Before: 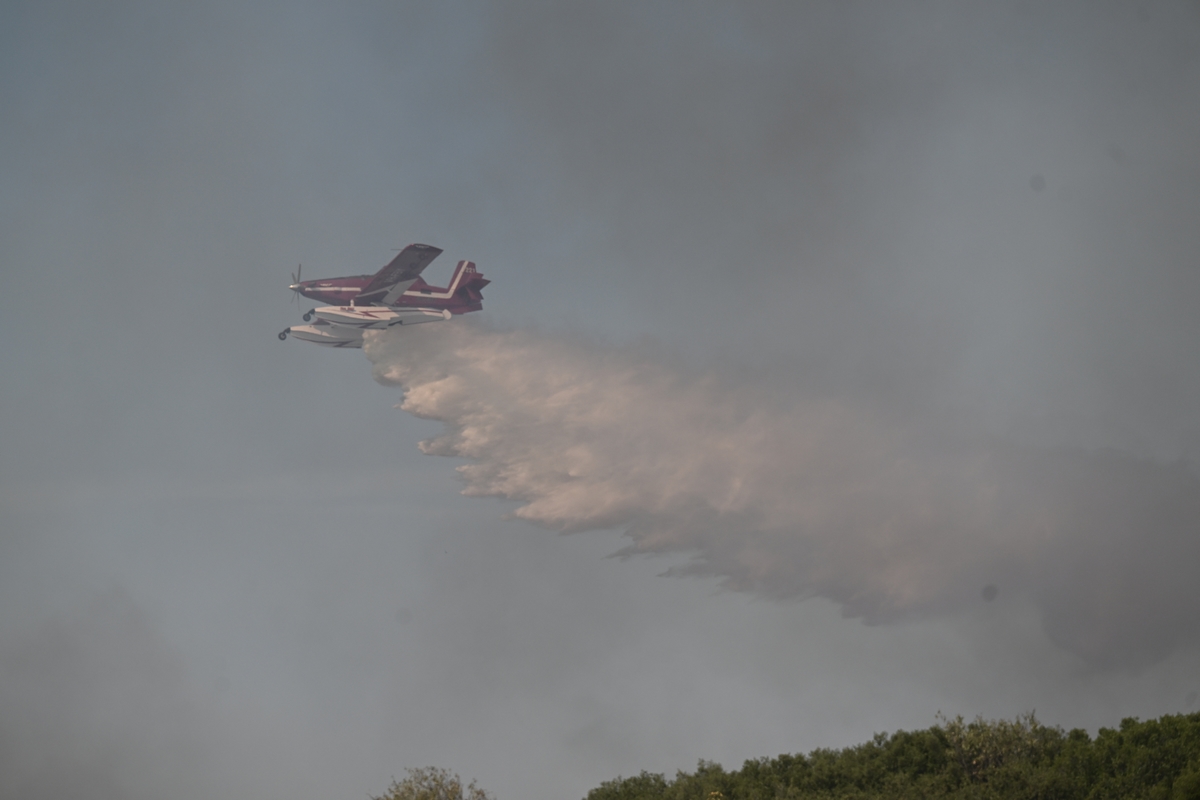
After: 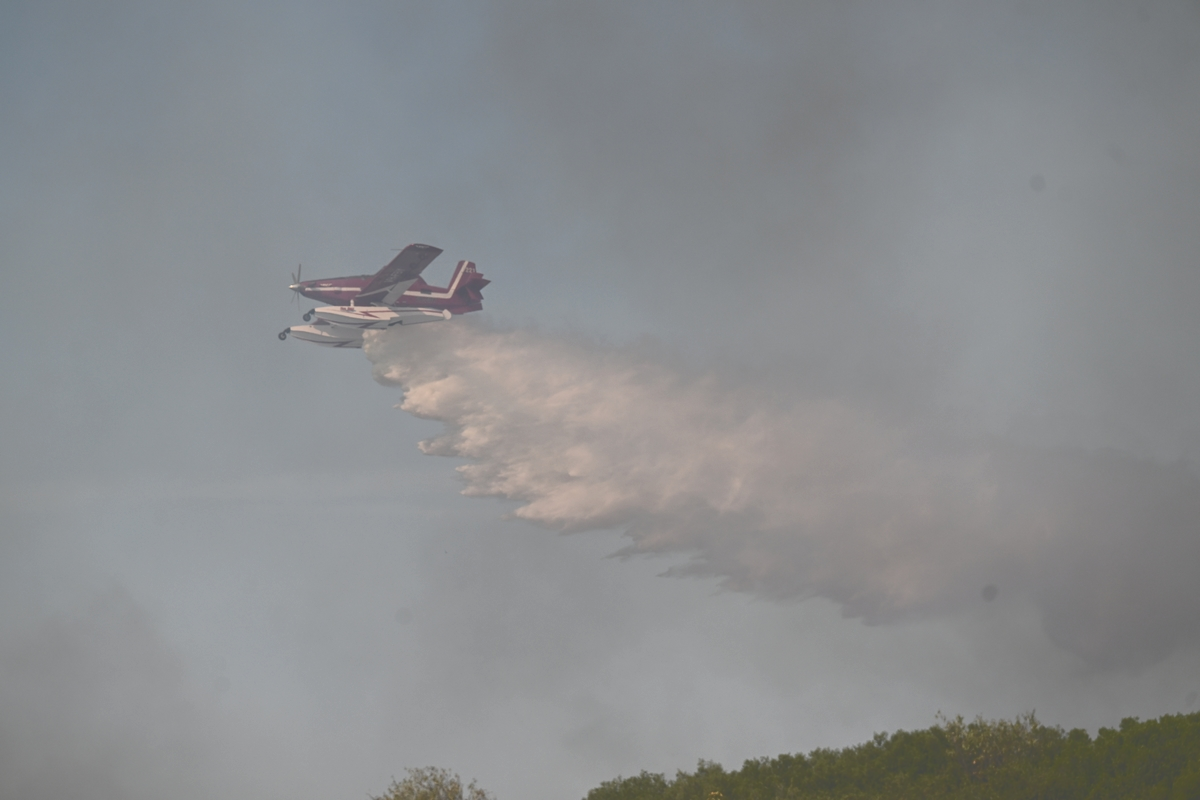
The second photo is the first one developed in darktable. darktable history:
tone curve: curves: ch0 [(0, 0) (0.003, 0.299) (0.011, 0.299) (0.025, 0.299) (0.044, 0.299) (0.069, 0.3) (0.1, 0.306) (0.136, 0.316) (0.177, 0.326) (0.224, 0.338) (0.277, 0.366) (0.335, 0.406) (0.399, 0.462) (0.468, 0.533) (0.543, 0.607) (0.623, 0.7) (0.709, 0.775) (0.801, 0.843) (0.898, 0.903) (1, 1)], color space Lab, independent channels, preserve colors none
